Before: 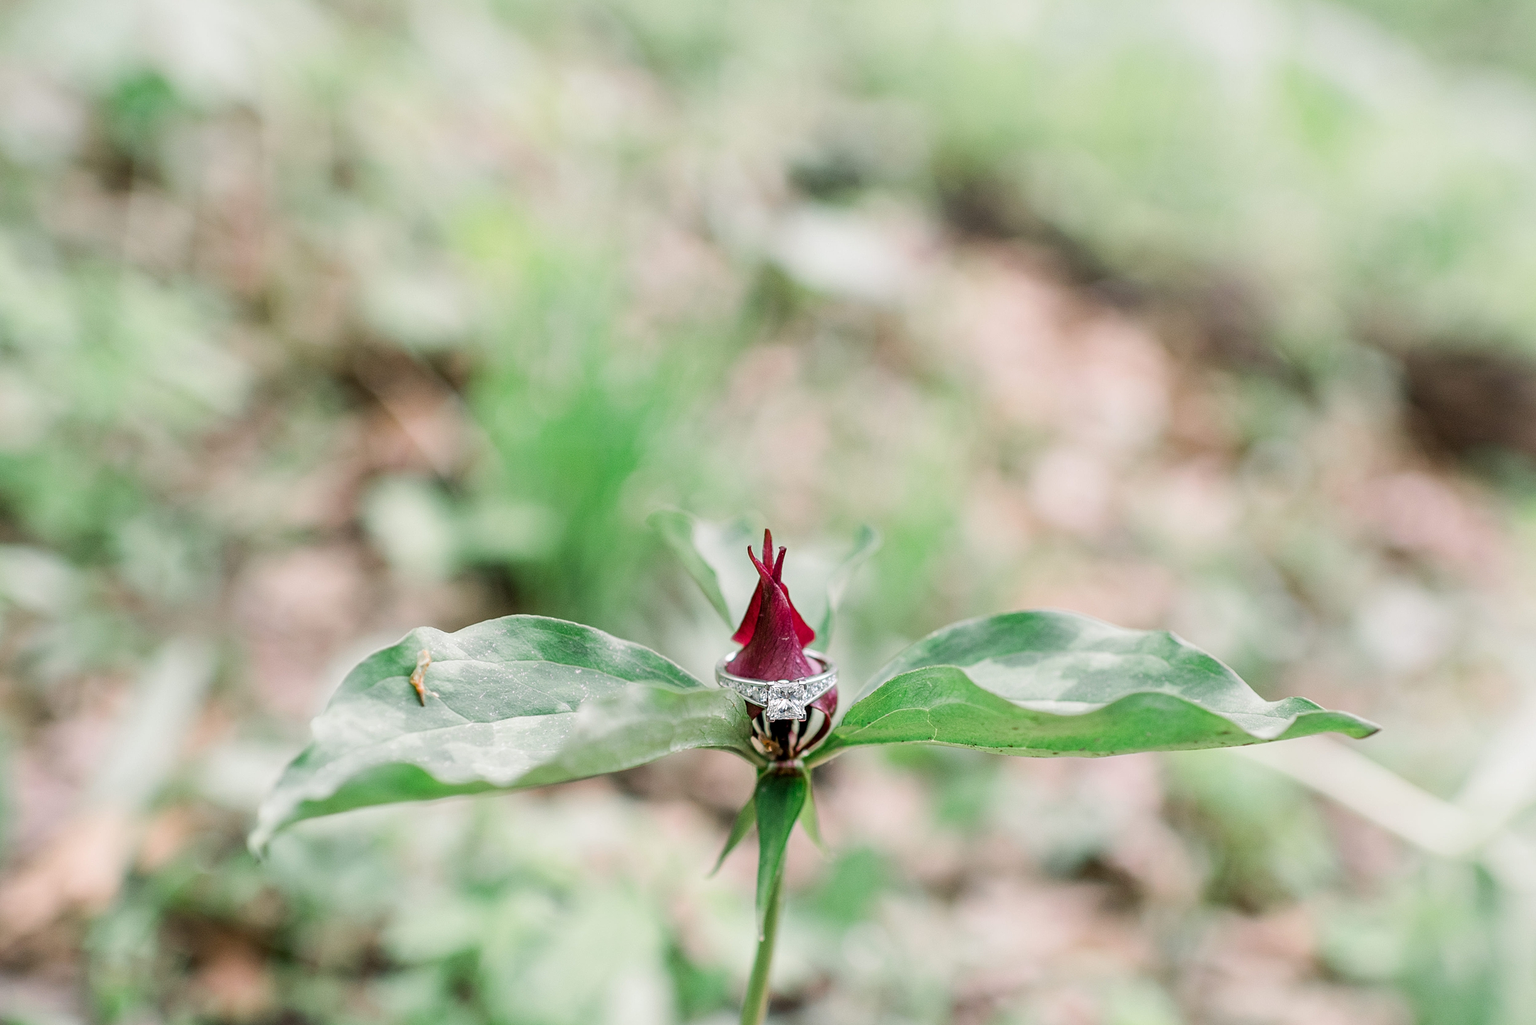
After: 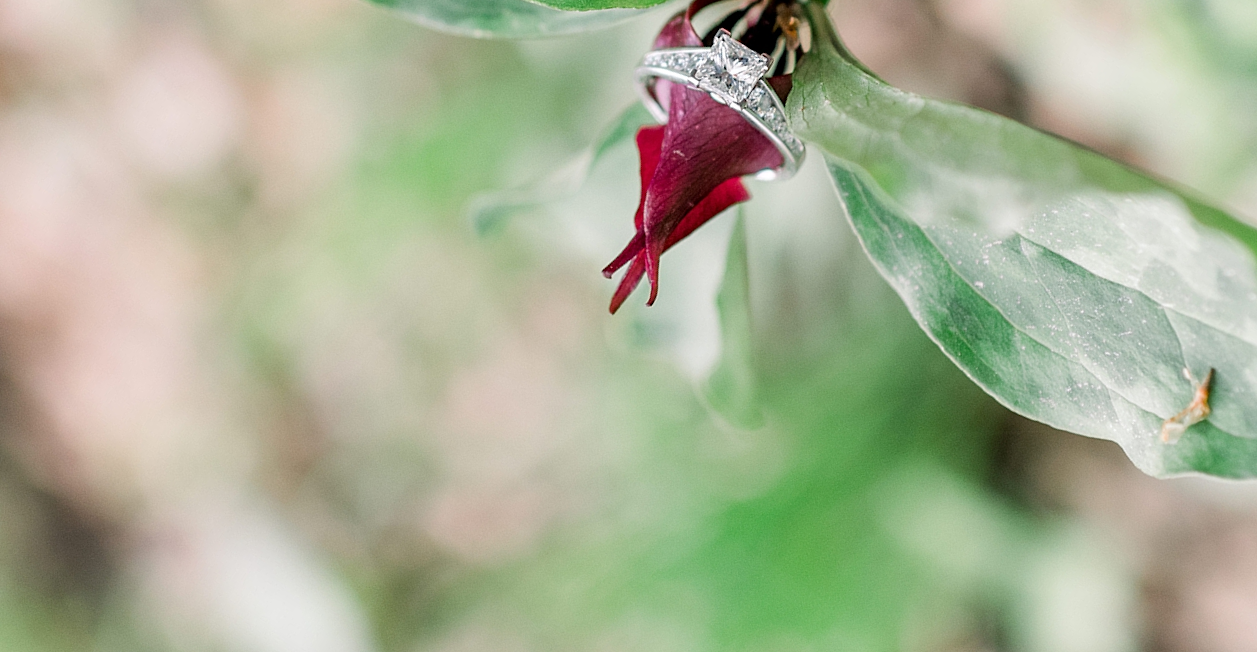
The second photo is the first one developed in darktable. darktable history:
crop and rotate: angle 147.44°, left 9.113%, top 15.681%, right 4.491%, bottom 17.16%
